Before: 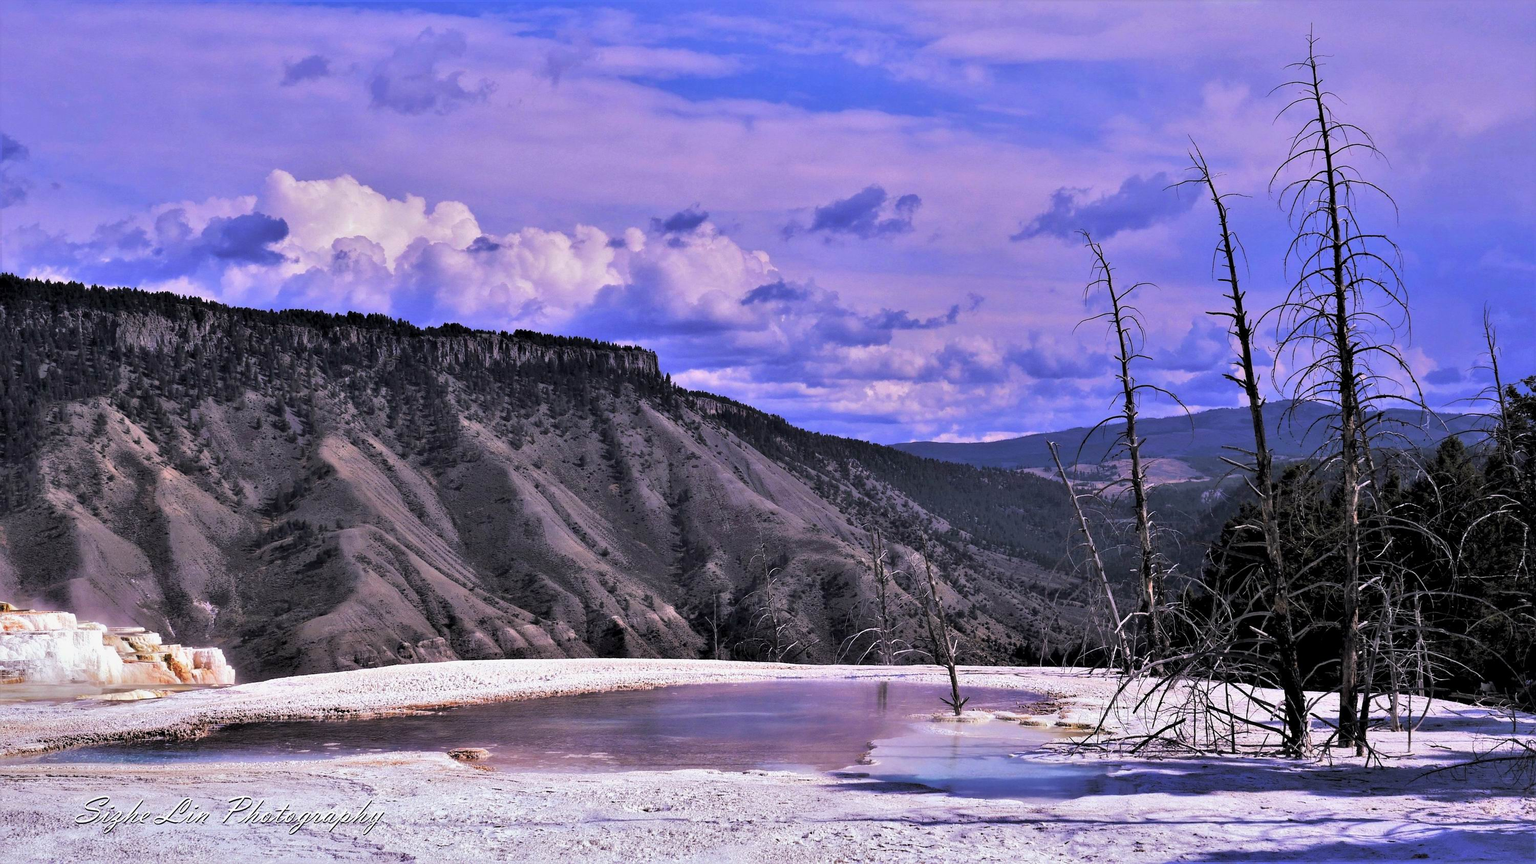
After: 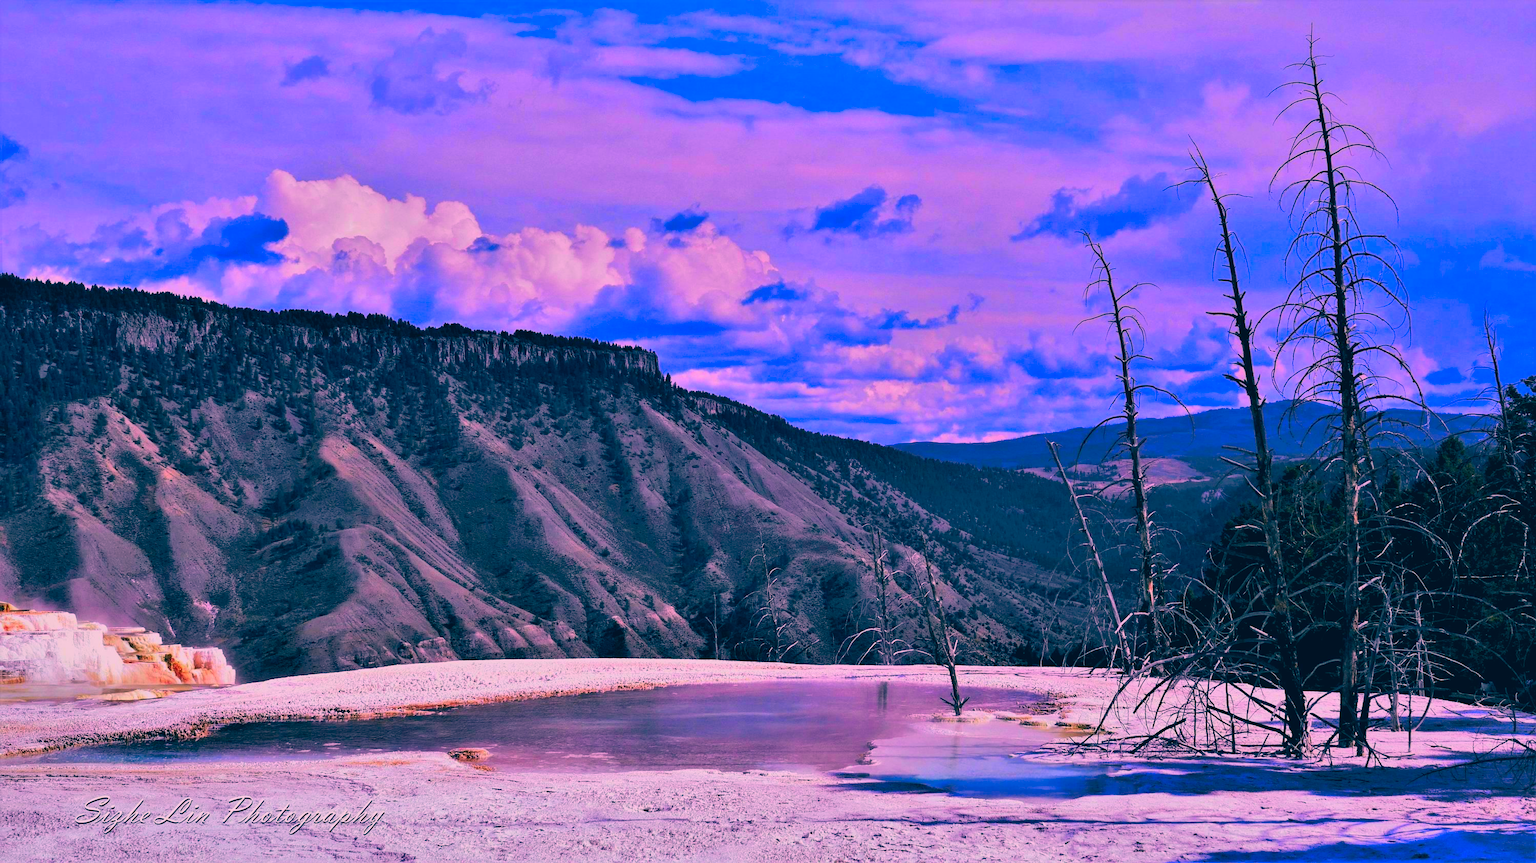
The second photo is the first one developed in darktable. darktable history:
shadows and highlights: shadows -20.16, white point adjustment -2.14, highlights -35.1, shadows color adjustment 98%, highlights color adjustment 59.07%
tone curve: curves: ch0 [(0, 0.014) (0.036, 0.047) (0.15, 0.156) (0.27, 0.258) (0.511, 0.506) (0.761, 0.741) (1, 0.919)]; ch1 [(0, 0) (0.179, 0.173) (0.322, 0.32) (0.429, 0.431) (0.502, 0.5) (0.519, 0.522) (0.562, 0.575) (0.631, 0.65) (0.72, 0.692) (1, 1)]; ch2 [(0, 0) (0.29, 0.295) (0.404, 0.436) (0.497, 0.498) (0.533, 0.556) (0.599, 0.607) (0.696, 0.707) (1, 1)], color space Lab, independent channels, preserve colors none
color correction: highlights a* 17.34, highlights b* 0.273, shadows a* -15.21, shadows b* -14.11, saturation 1.51
